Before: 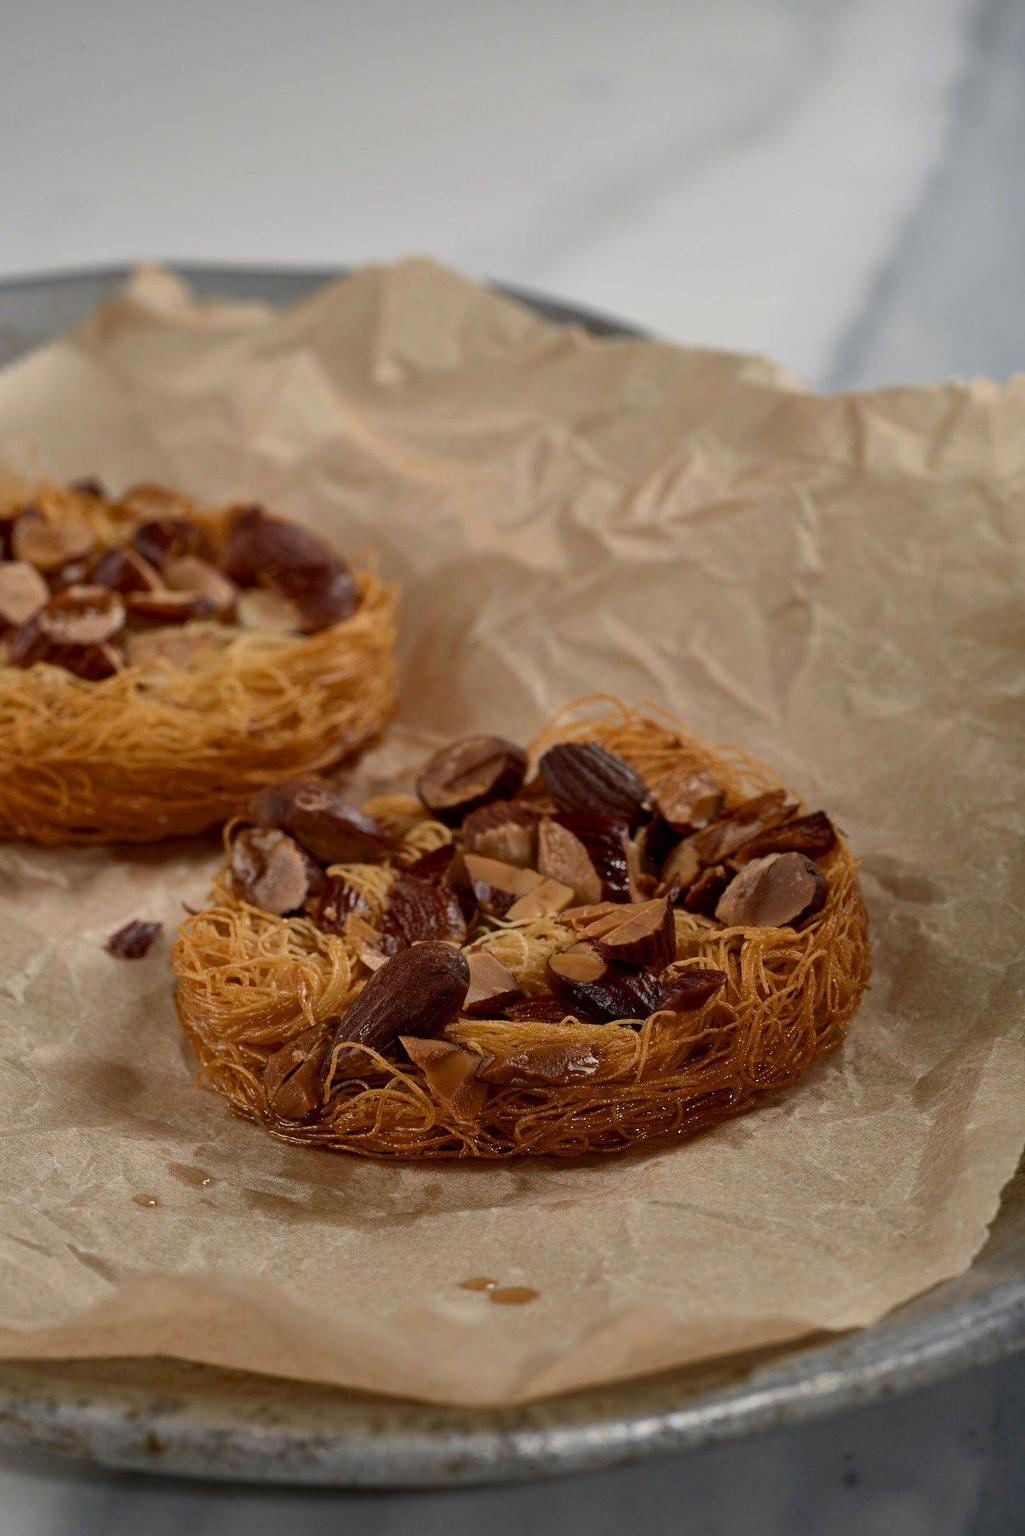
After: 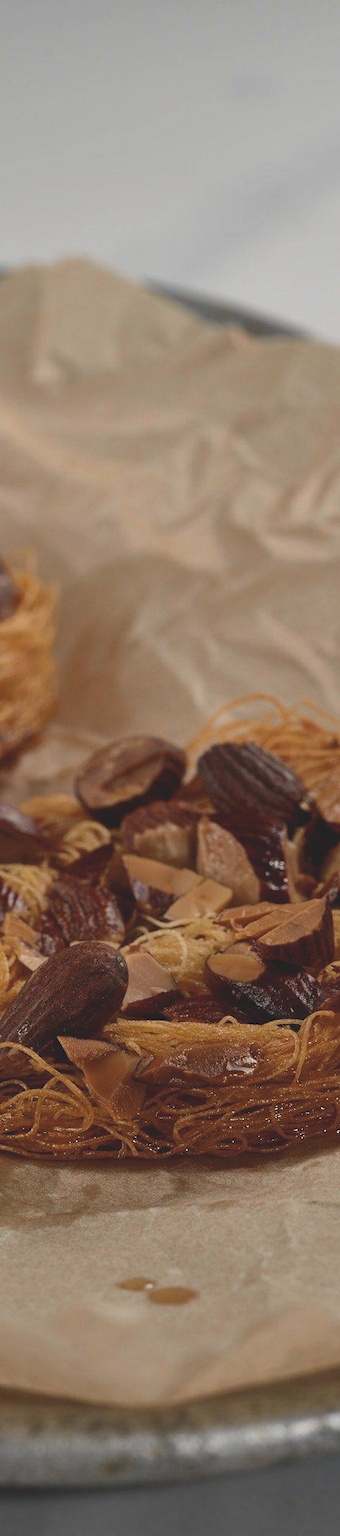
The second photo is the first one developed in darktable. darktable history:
color balance: lift [1.01, 1, 1, 1], gamma [1.097, 1, 1, 1], gain [0.85, 1, 1, 1]
crop: left 33.36%, right 33.36%
